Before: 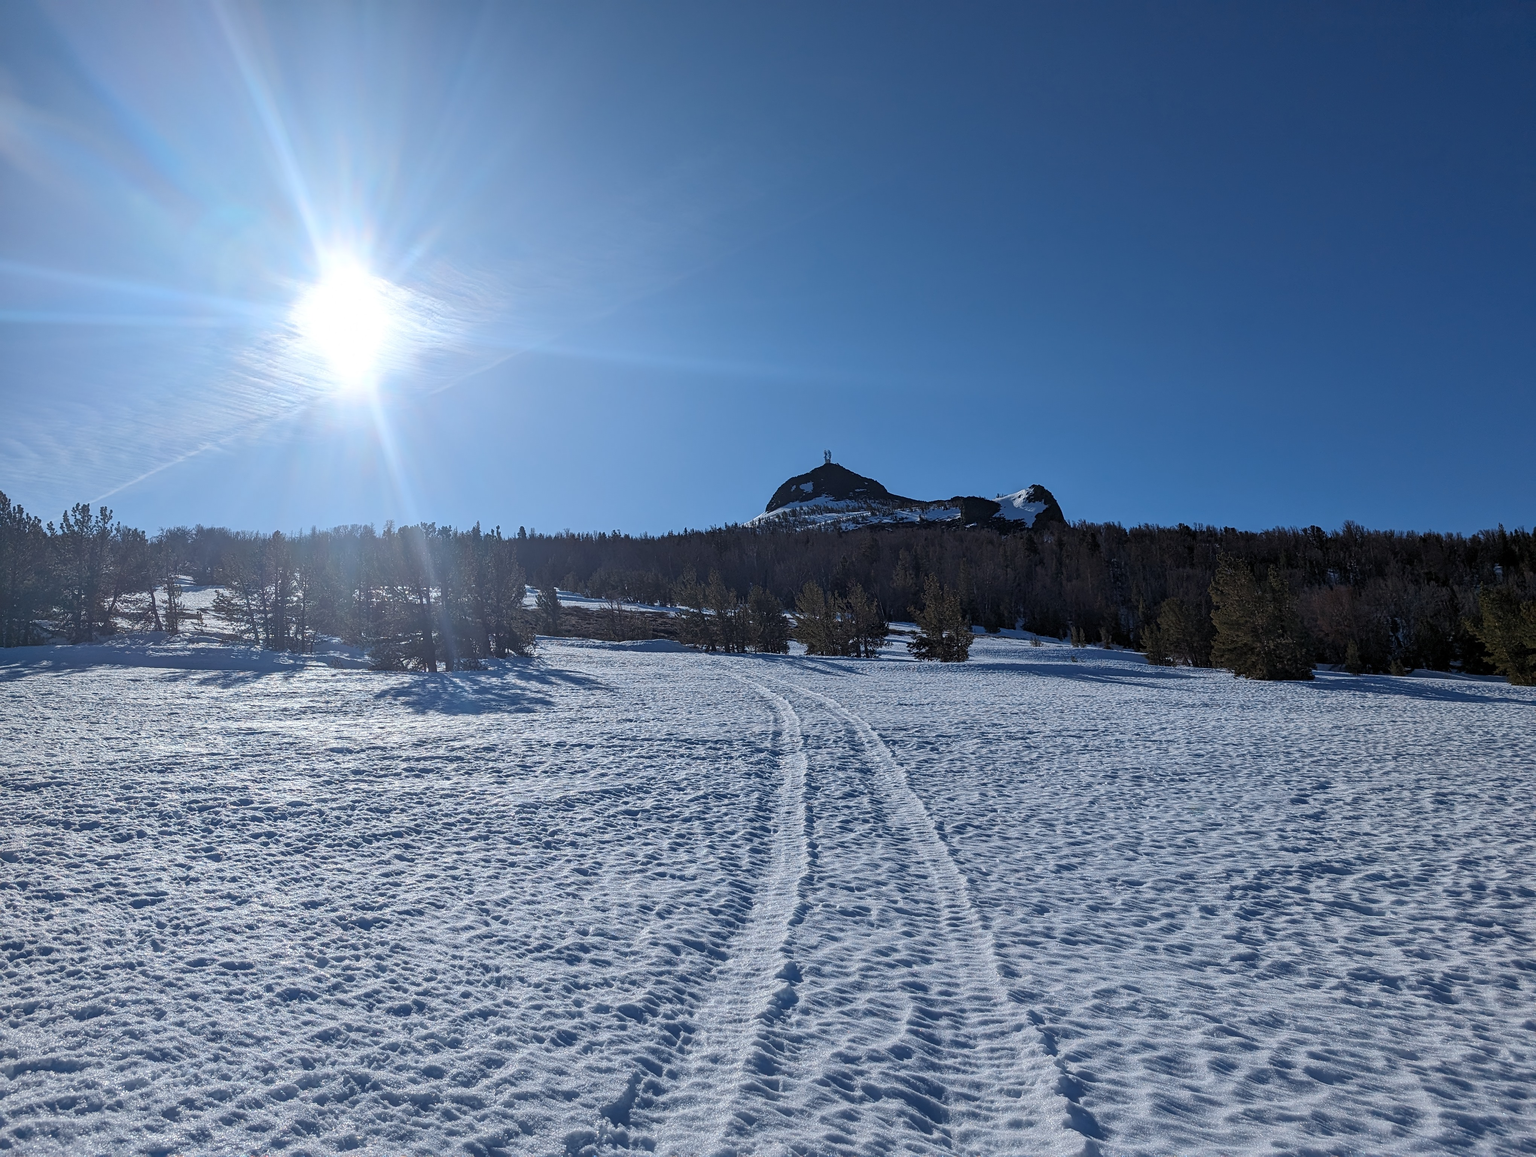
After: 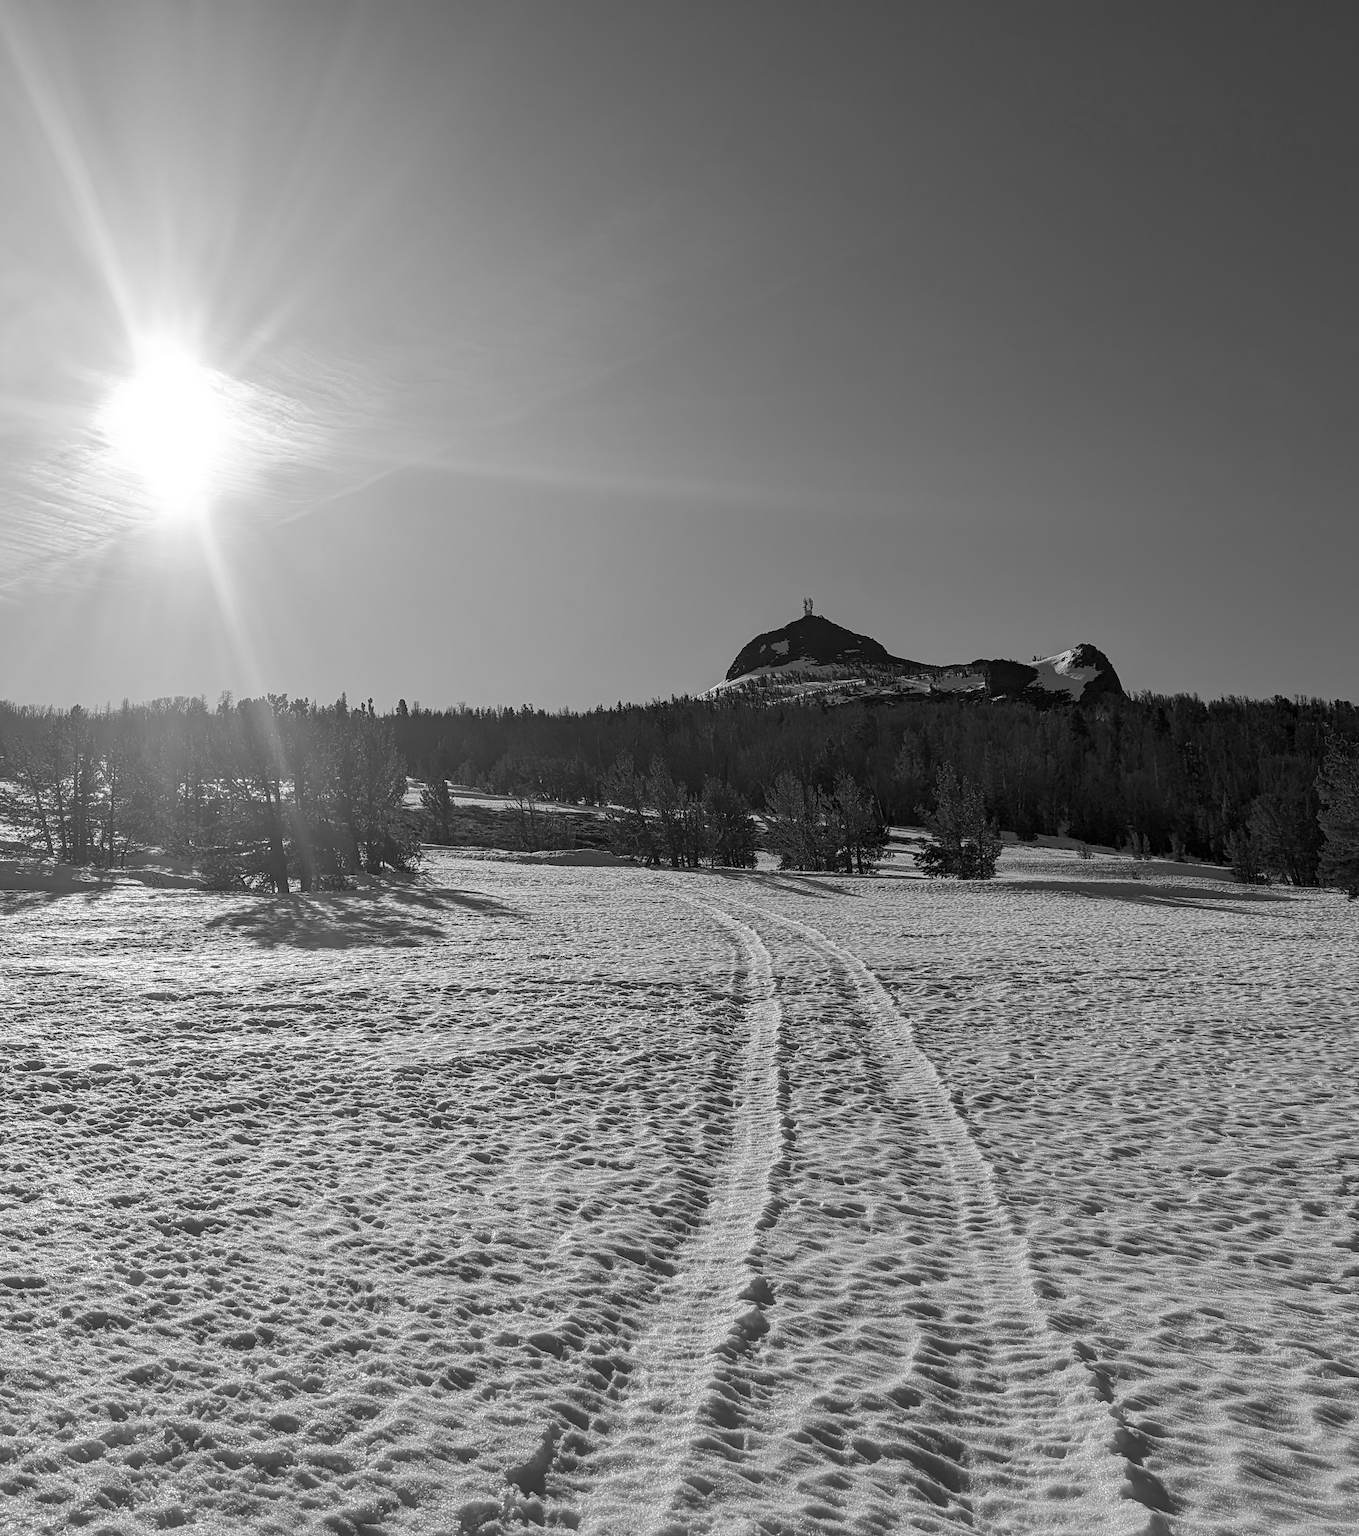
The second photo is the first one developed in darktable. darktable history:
monochrome: on, module defaults
crop and rotate: left 14.292%, right 19.041%
